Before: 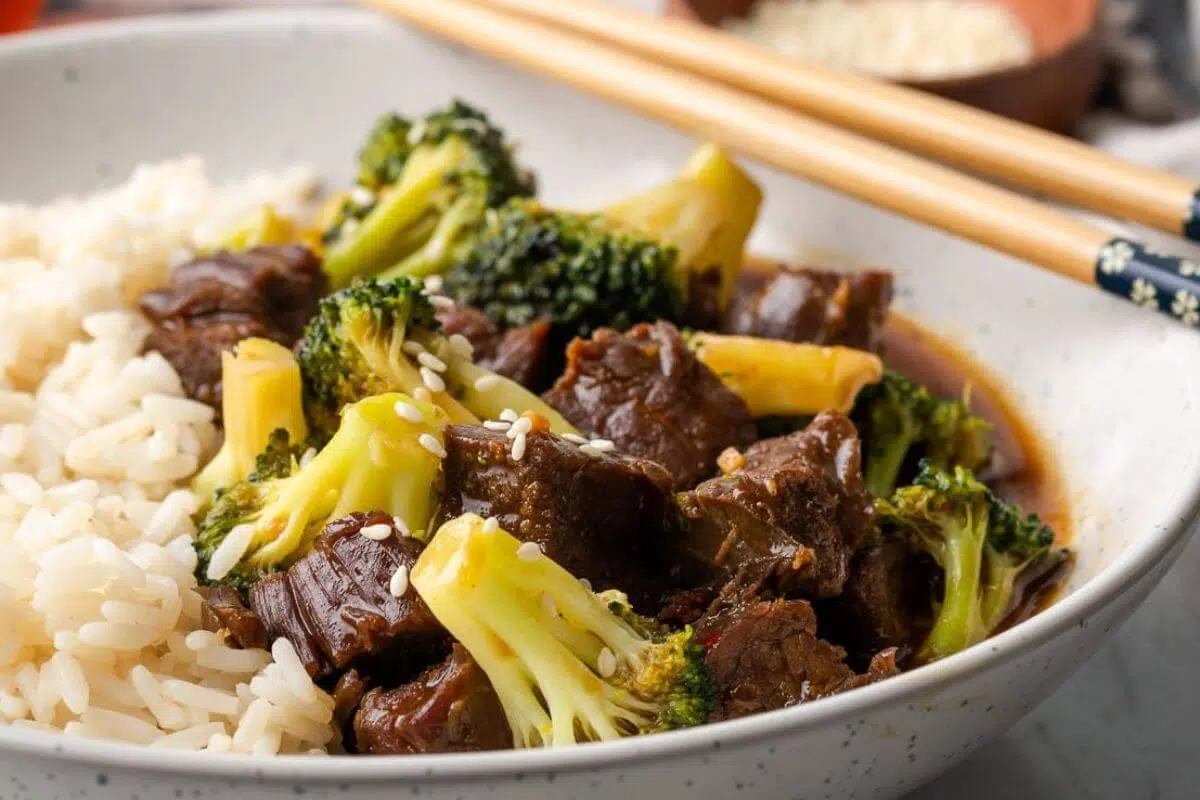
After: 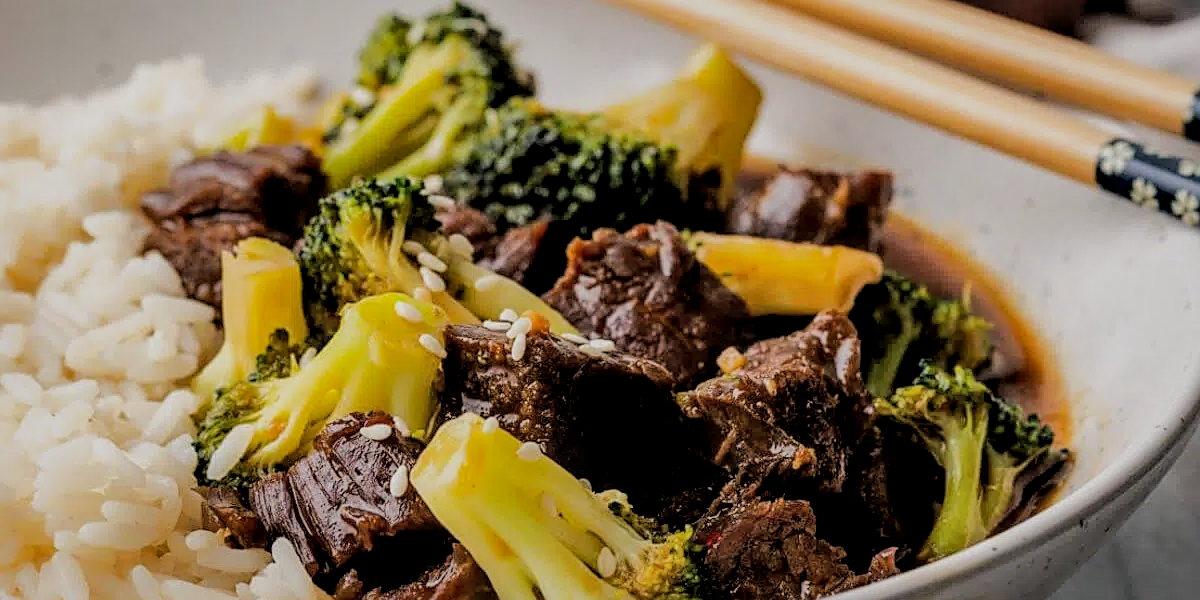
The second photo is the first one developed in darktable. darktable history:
local contrast: detail 130%
shadows and highlights: shadows 40, highlights -60
sharpen: on, module defaults
crop and rotate: top 12.5%, bottom 12.5%
filmic rgb: black relative exposure -5 EV, hardness 2.88, contrast 1.3, highlights saturation mix -30%
